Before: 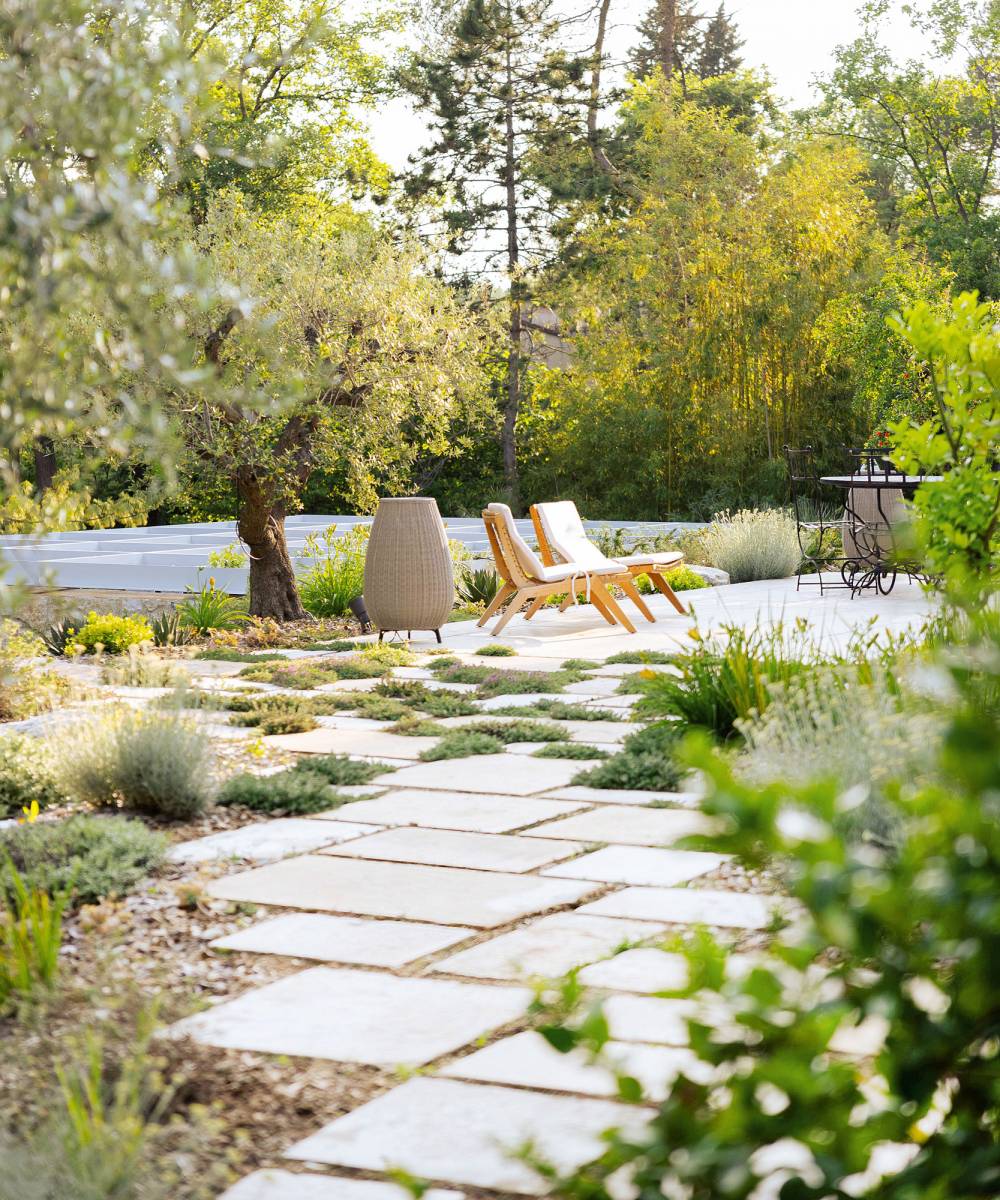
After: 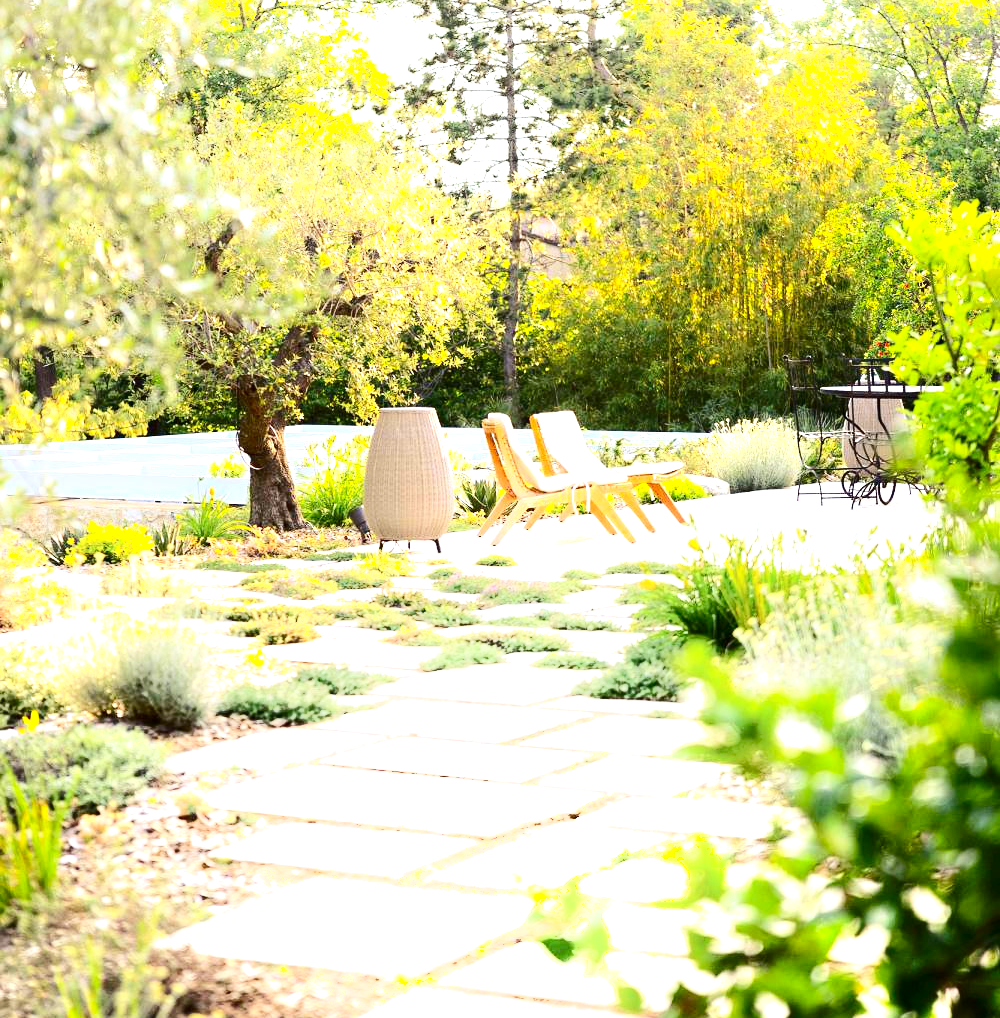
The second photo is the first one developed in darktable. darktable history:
shadows and highlights: shadows -22.67, highlights 44.91, soften with gaussian
exposure: black level correction 0, exposure 1.001 EV, compensate highlight preservation false
contrast brightness saturation: contrast 0.188, brightness -0.102, saturation 0.209
crop: top 7.579%, bottom 7.538%
